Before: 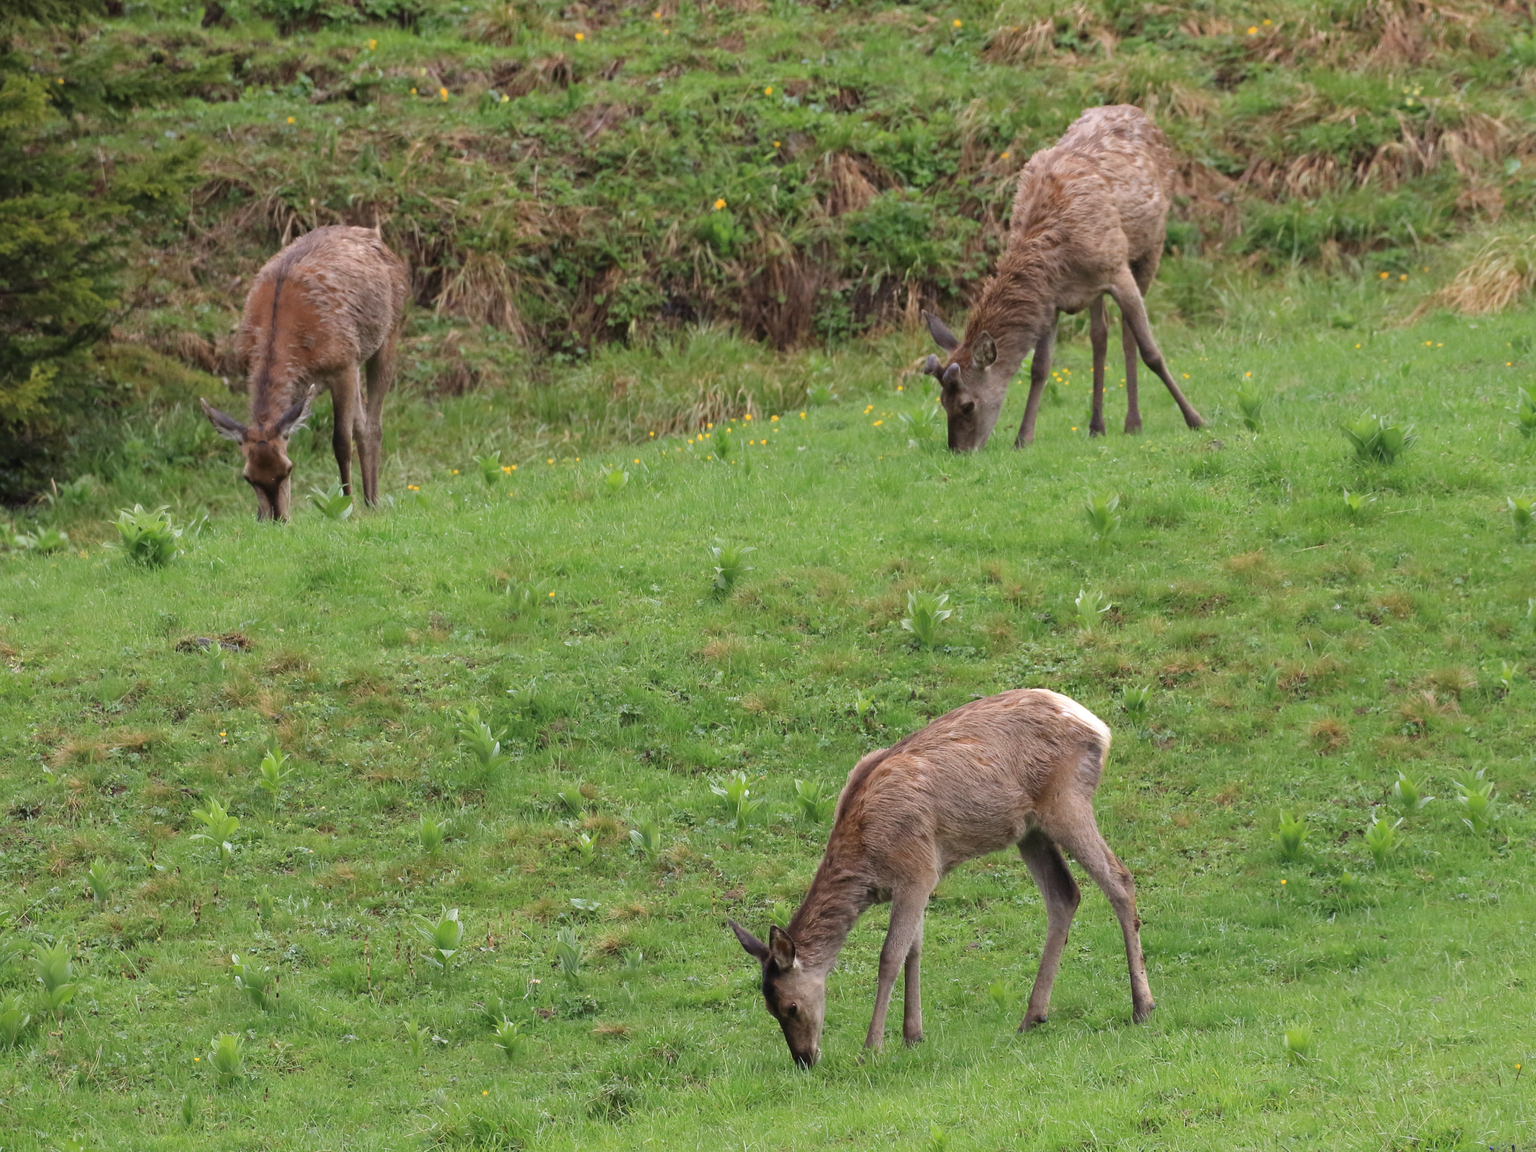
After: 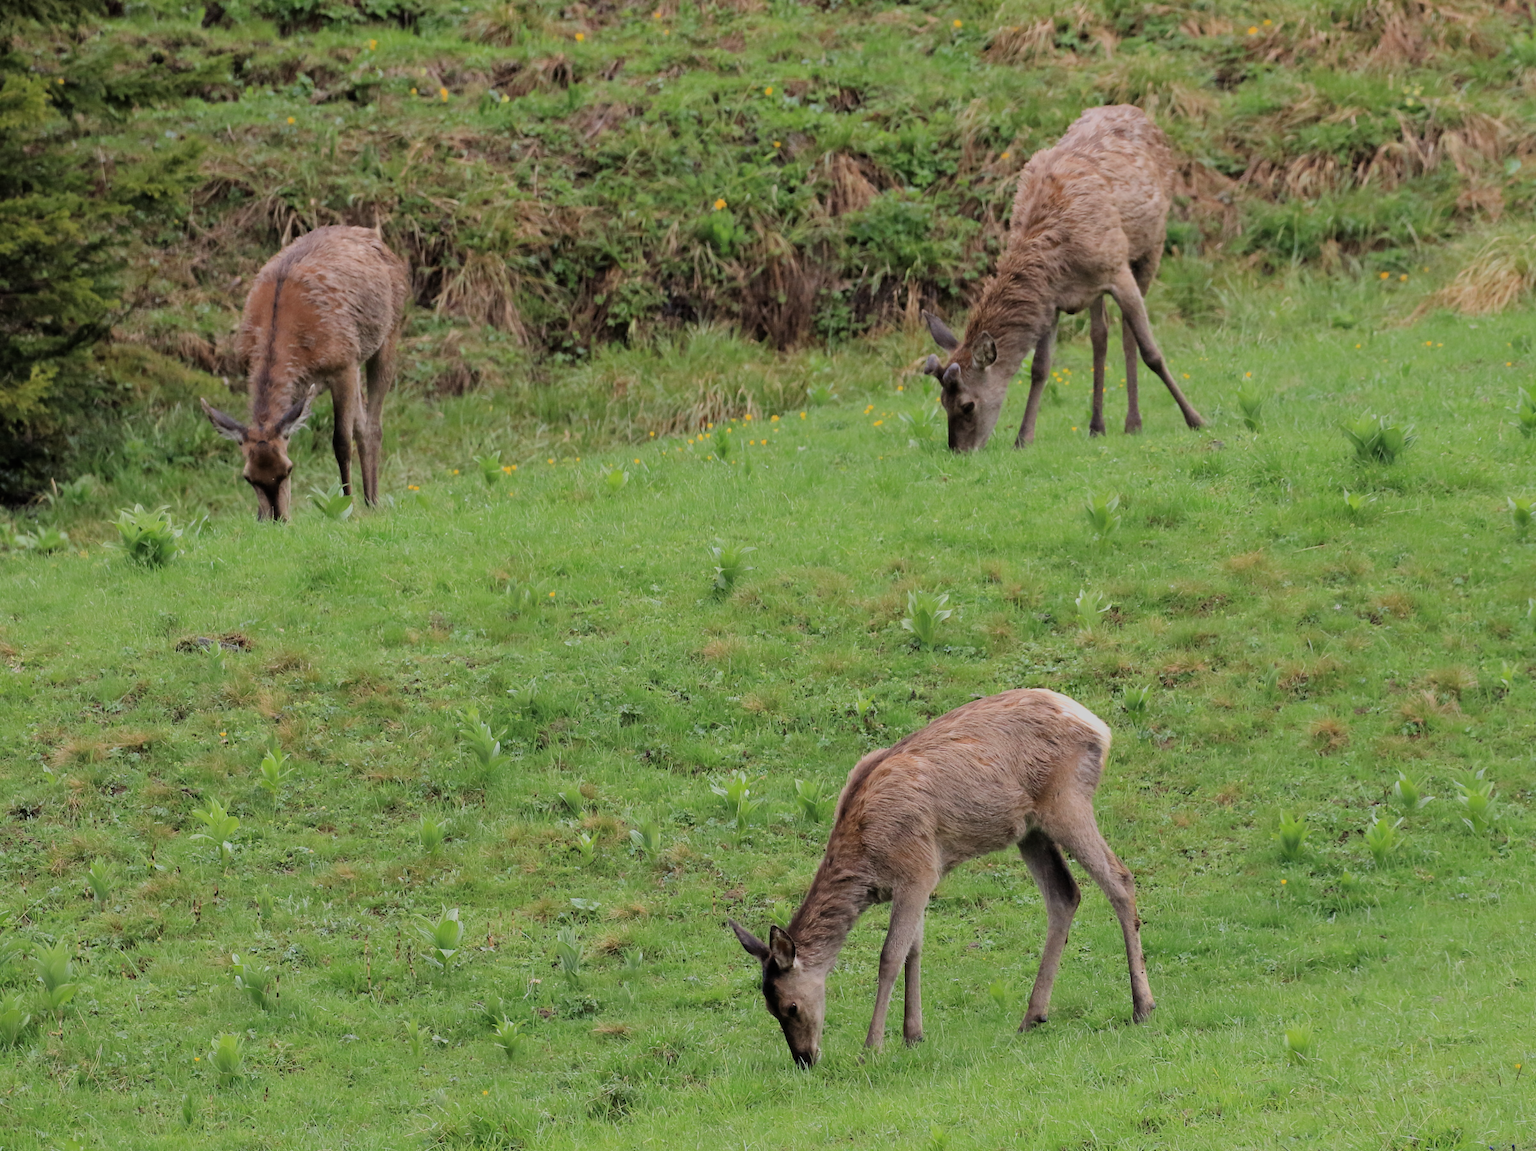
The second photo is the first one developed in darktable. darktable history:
filmic rgb: black relative exposure -7.09 EV, white relative exposure 5.39 EV, hardness 3.02, color science v6 (2022)
